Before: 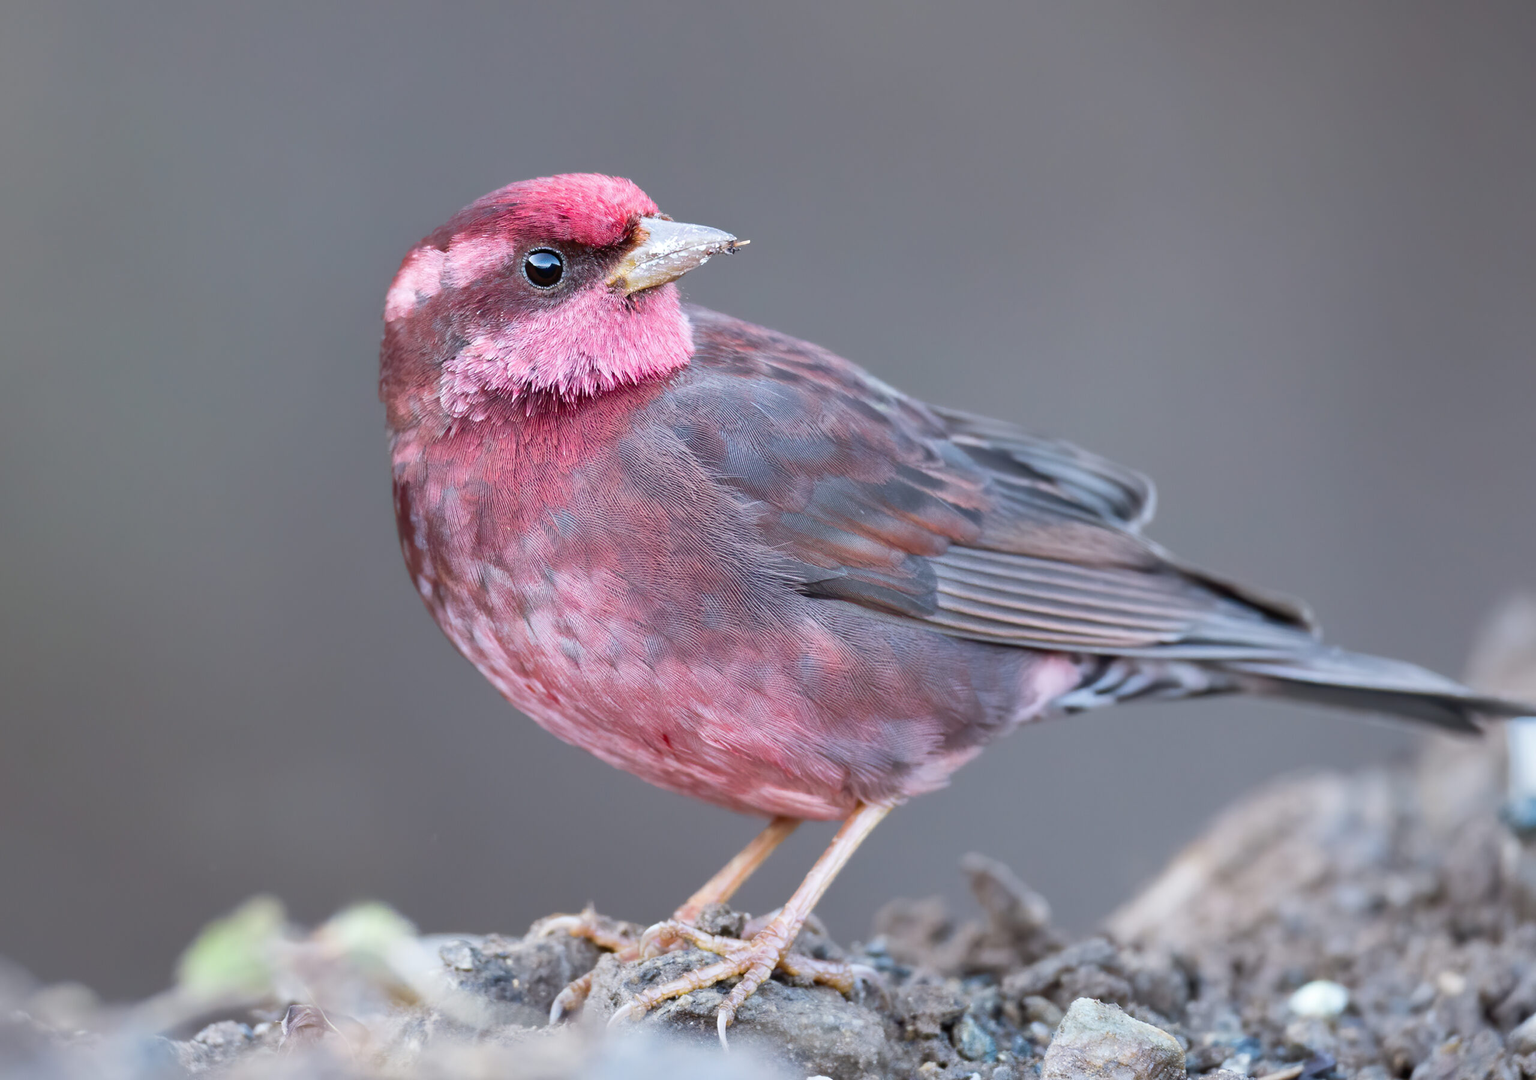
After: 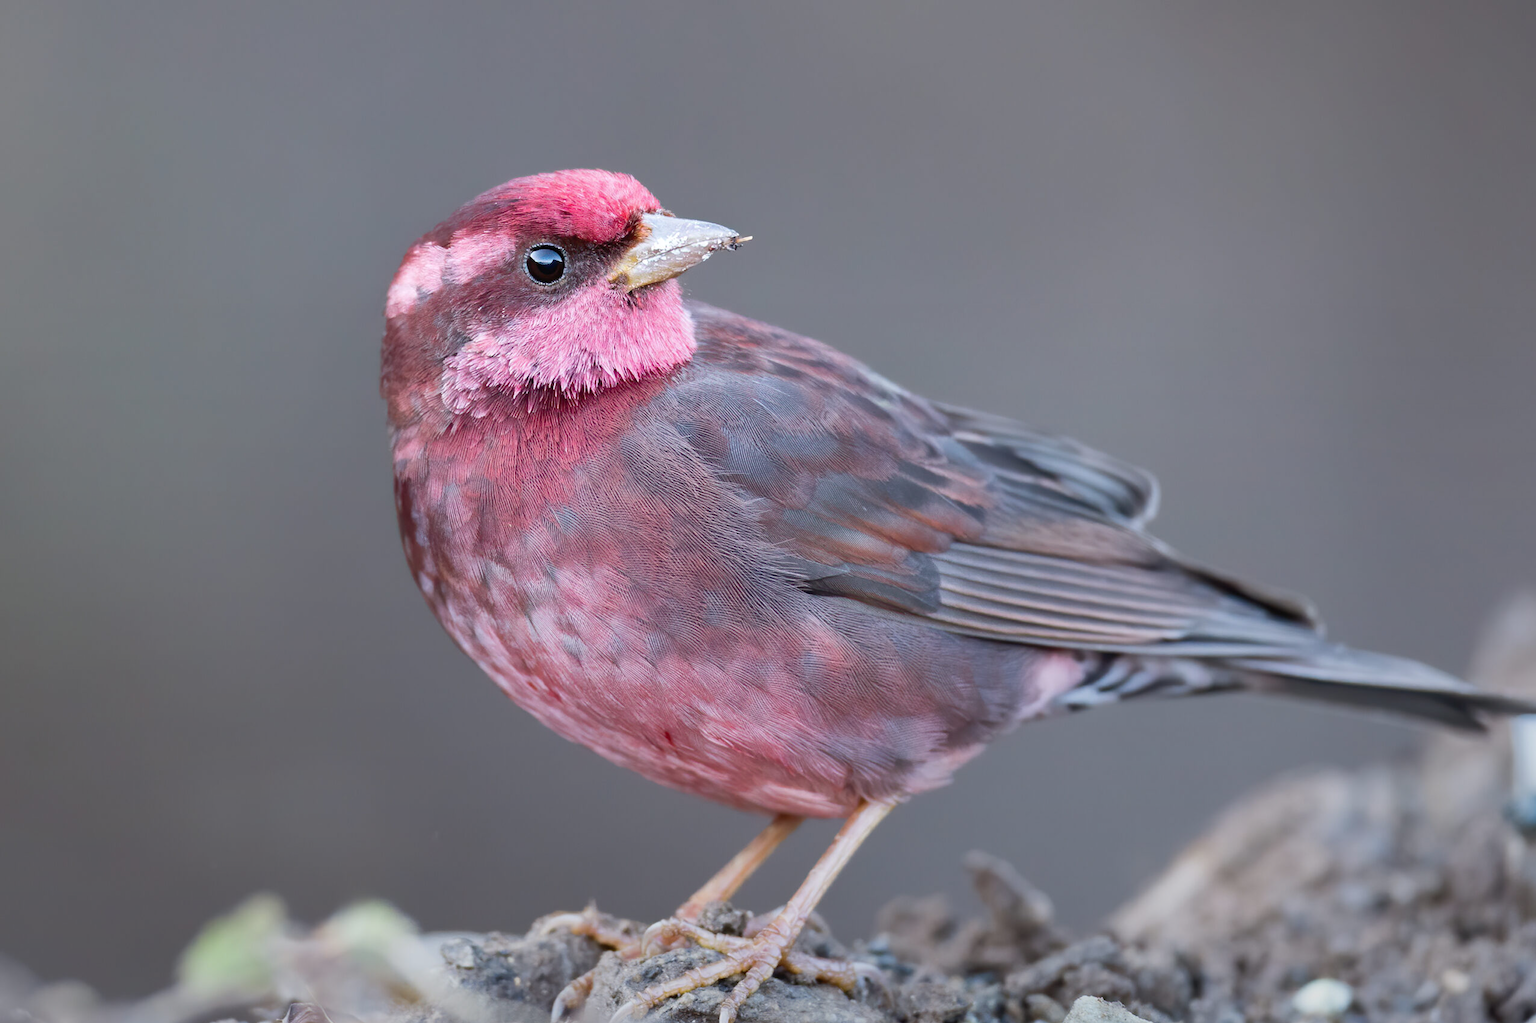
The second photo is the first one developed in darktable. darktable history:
crop: top 0.448%, right 0.264%, bottom 5.045%
graduated density: rotation -180°, offset 27.42
